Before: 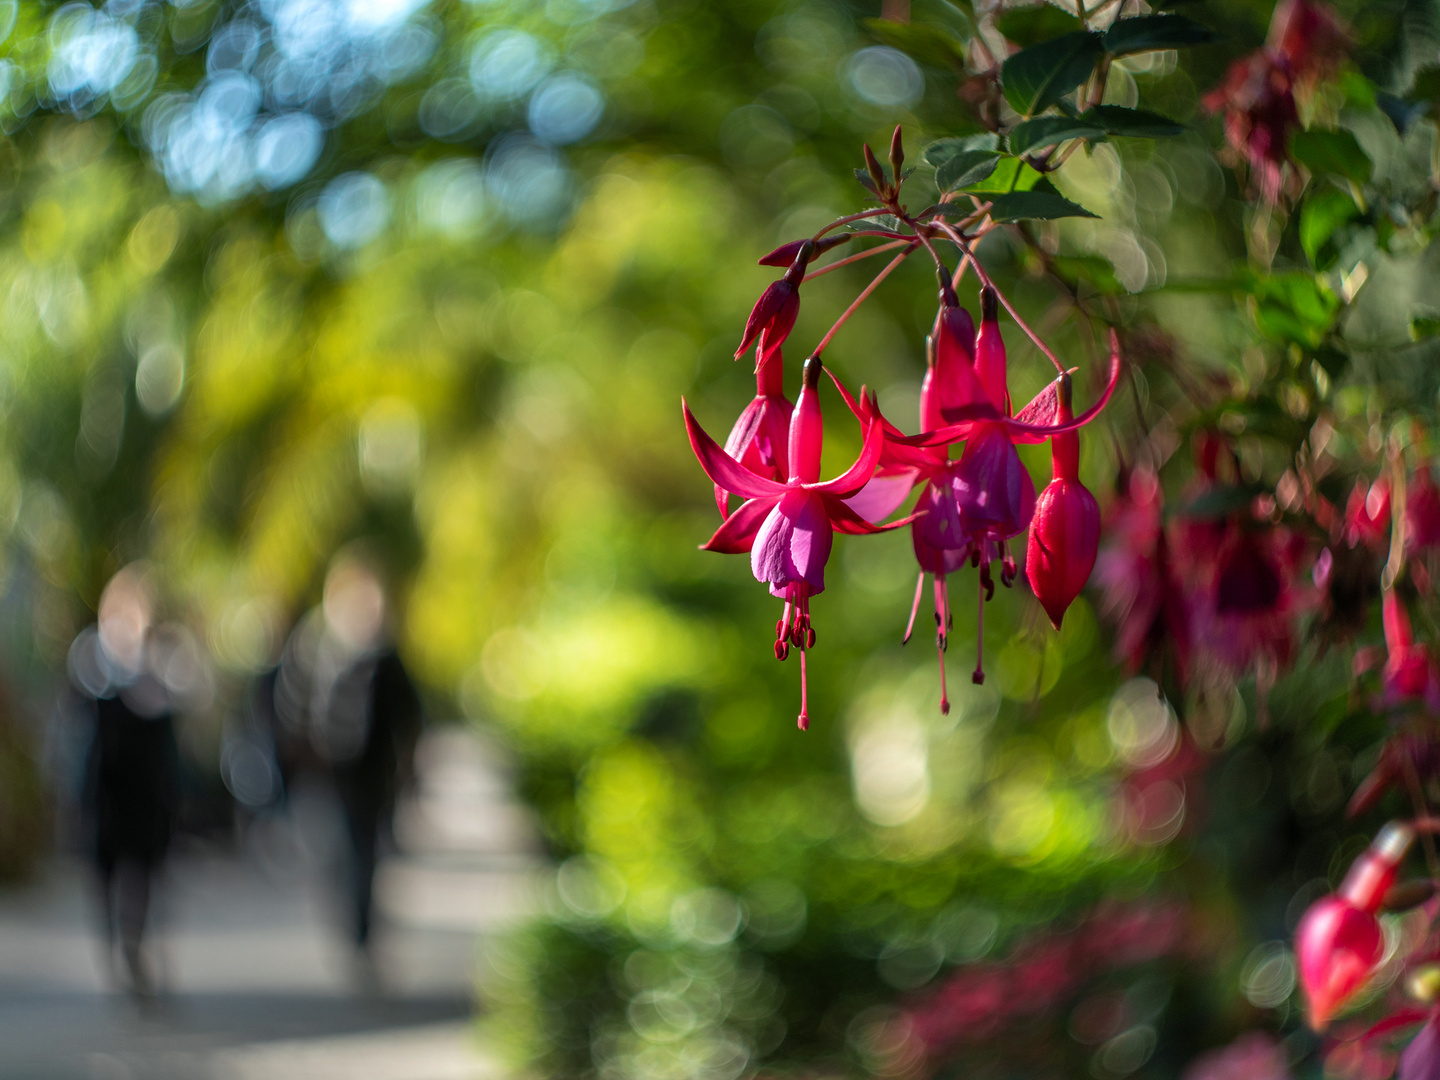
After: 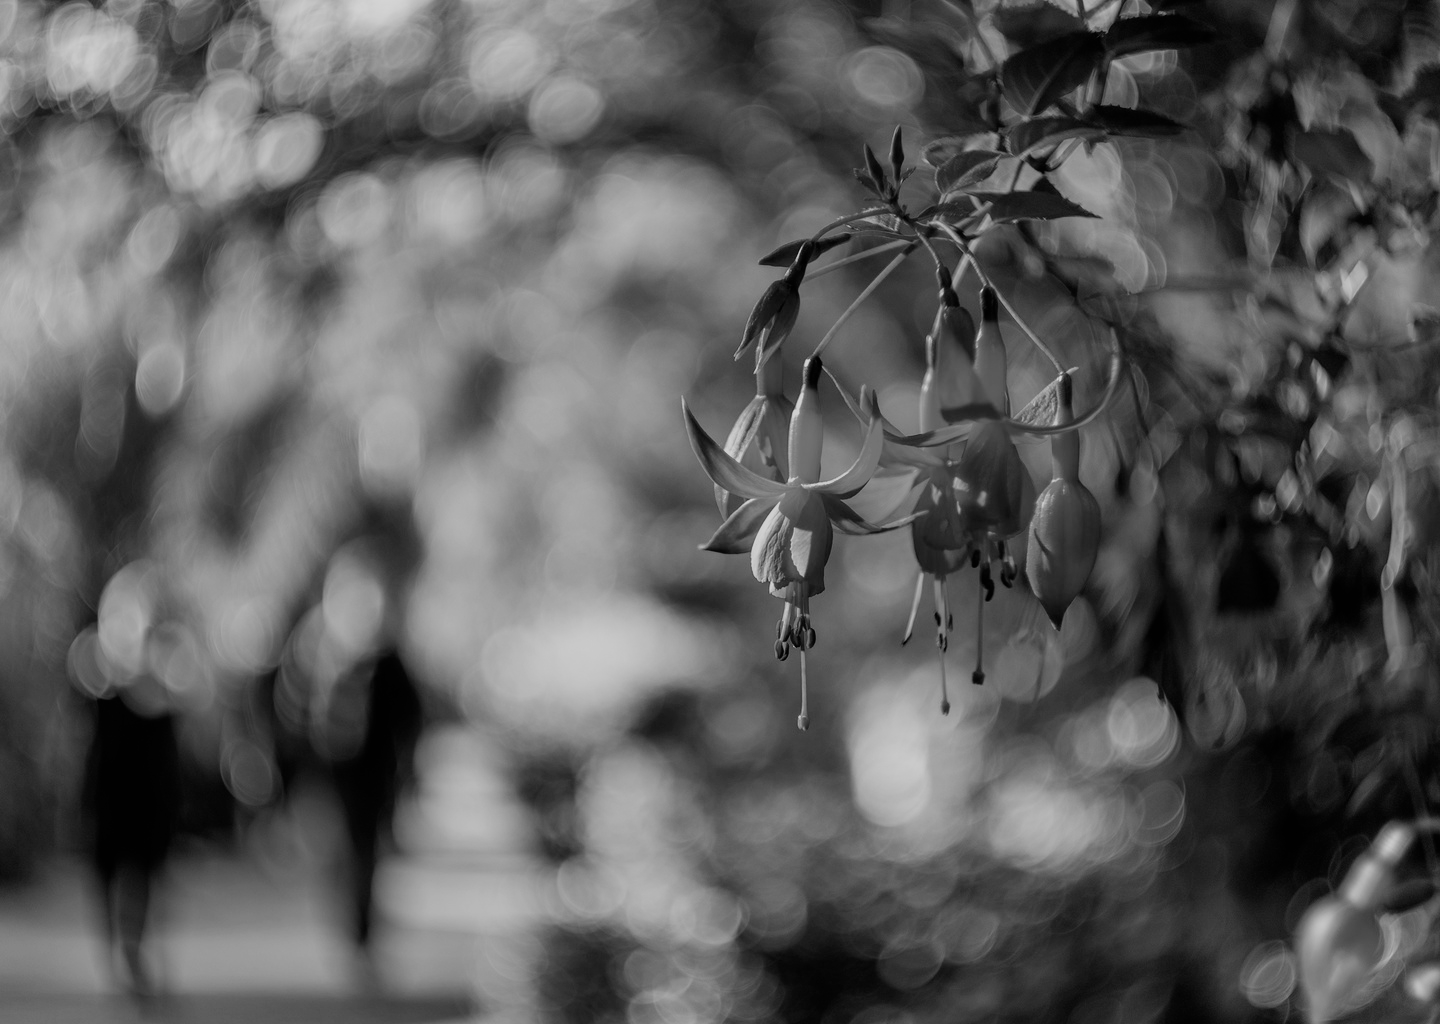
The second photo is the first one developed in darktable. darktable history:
white balance: red 1, blue 1
filmic rgb: black relative exposure -7.65 EV, white relative exposure 4.56 EV, hardness 3.61
crop and rotate: top 0%, bottom 5.097%
monochrome: on, module defaults
